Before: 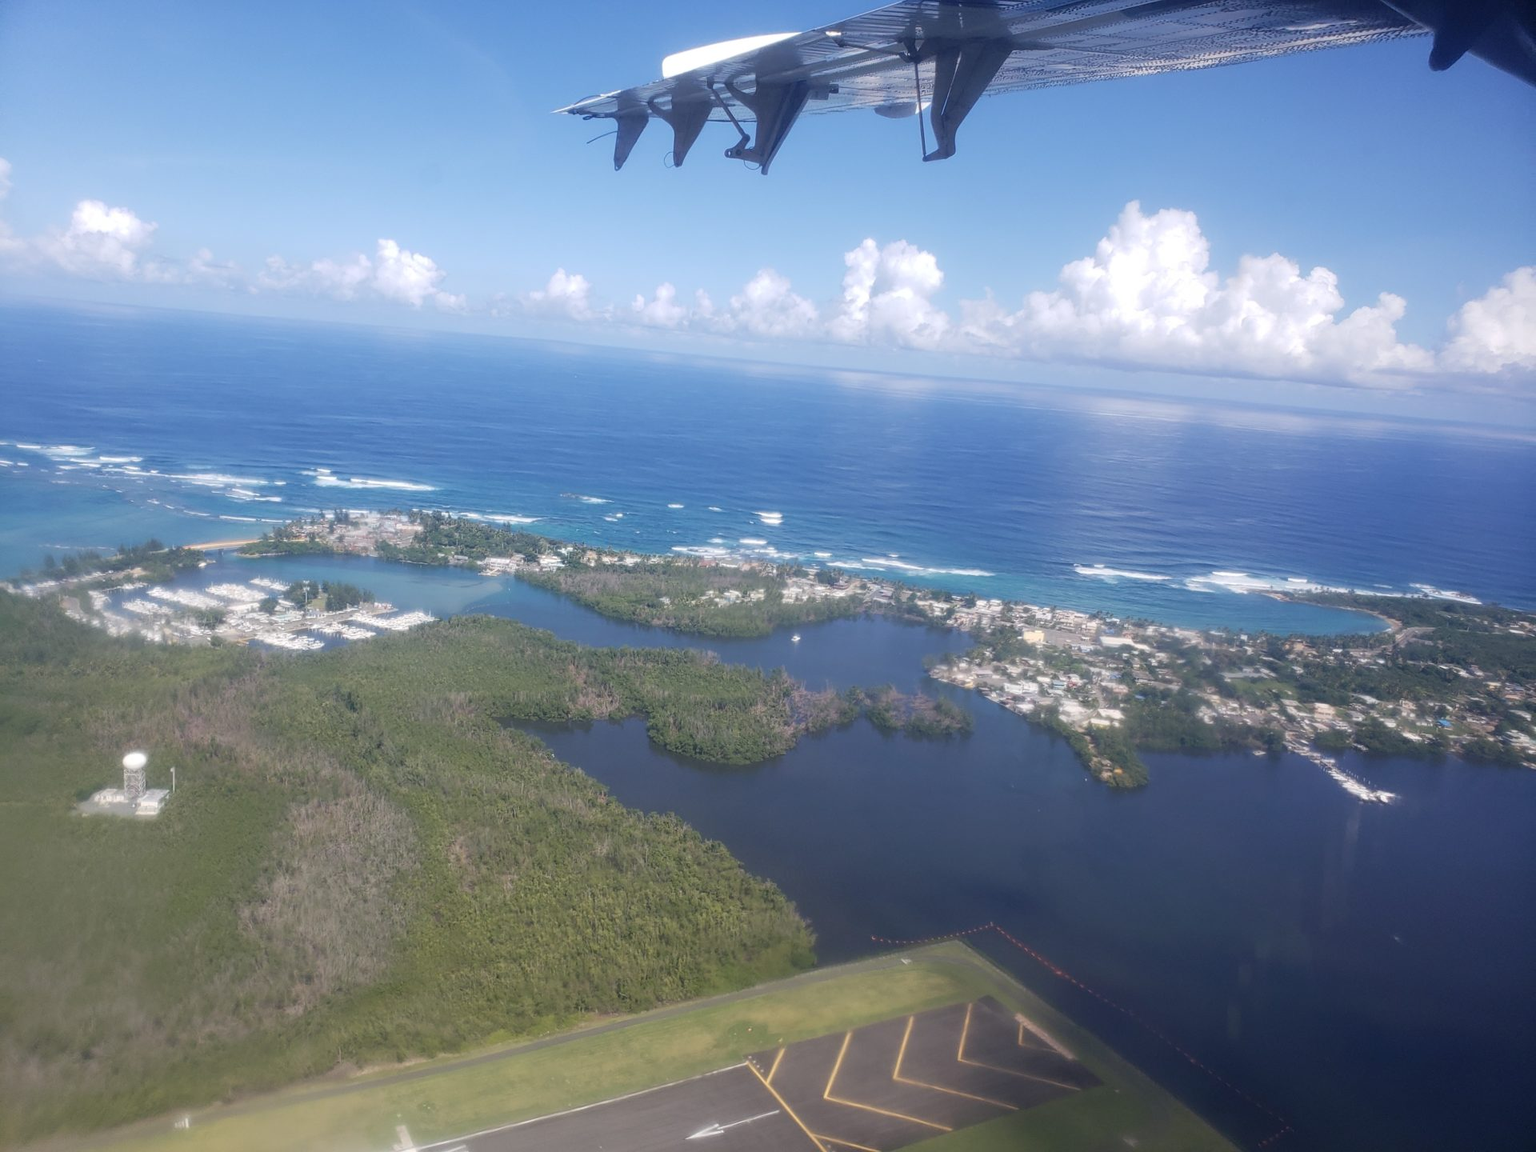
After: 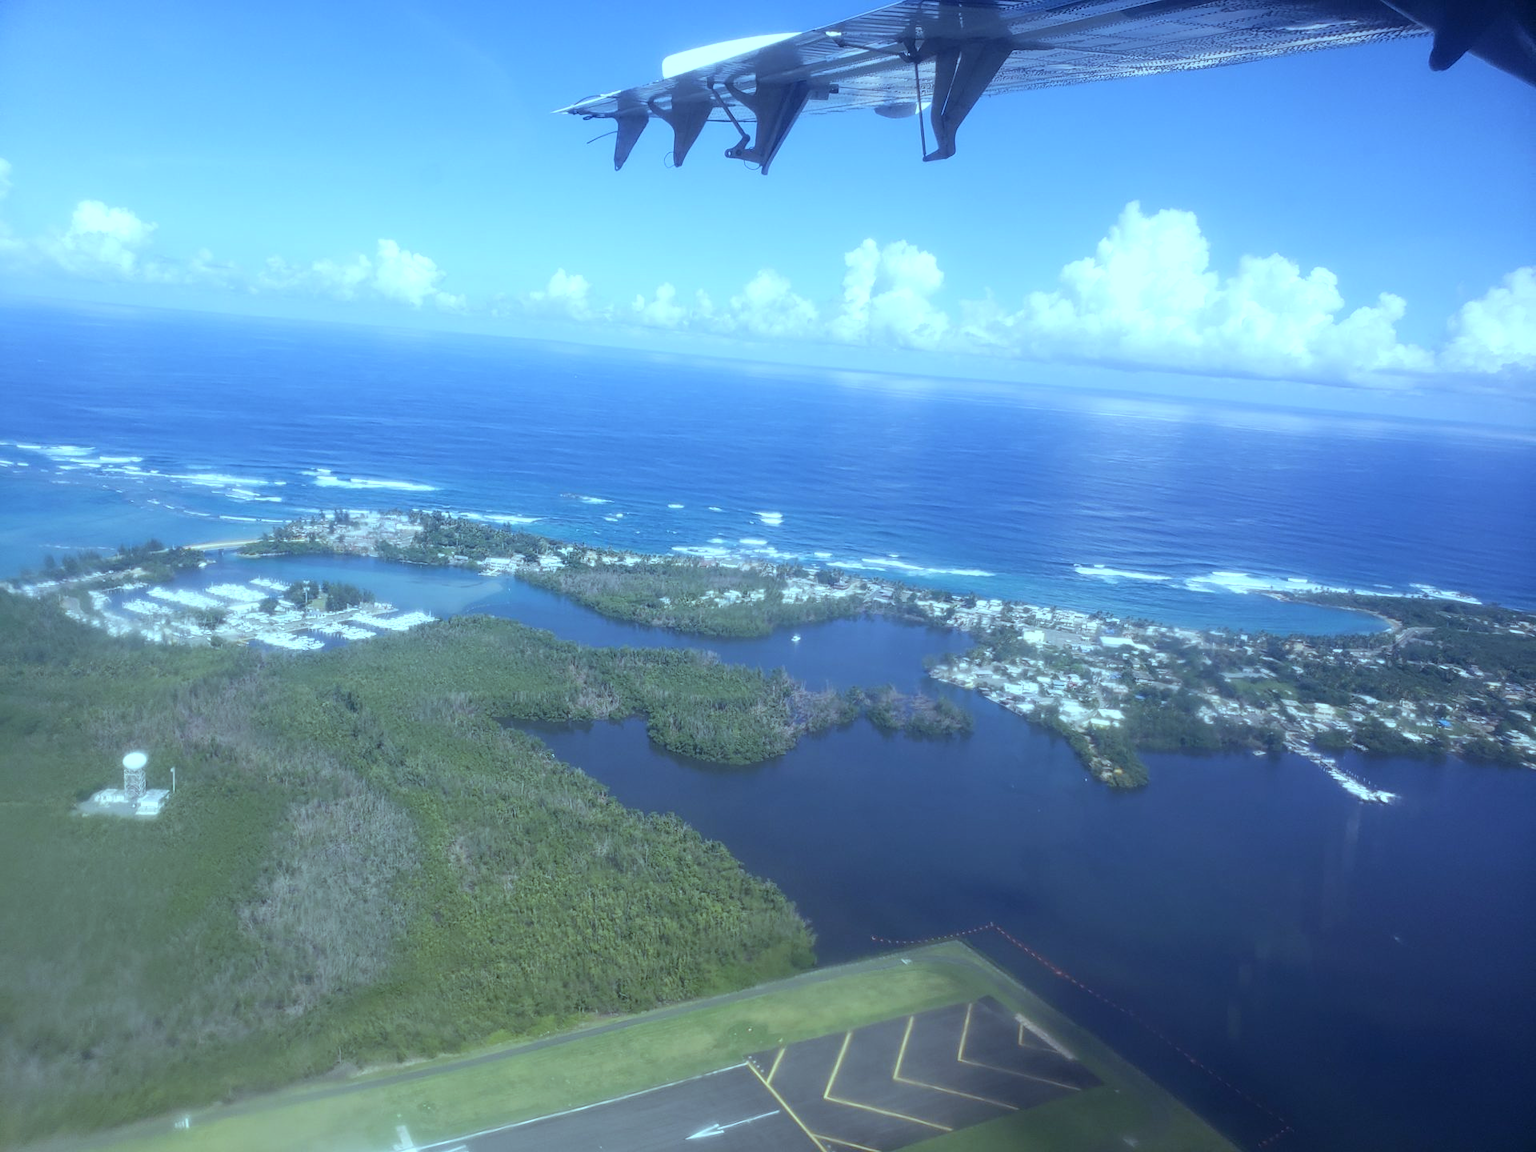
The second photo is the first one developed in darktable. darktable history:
white balance: red 0.931, blue 1.11
color balance: mode lift, gamma, gain (sRGB), lift [0.997, 0.979, 1.021, 1.011], gamma [1, 1.084, 0.916, 0.998], gain [1, 0.87, 1.13, 1.101], contrast 4.55%, contrast fulcrum 38.24%, output saturation 104.09%
